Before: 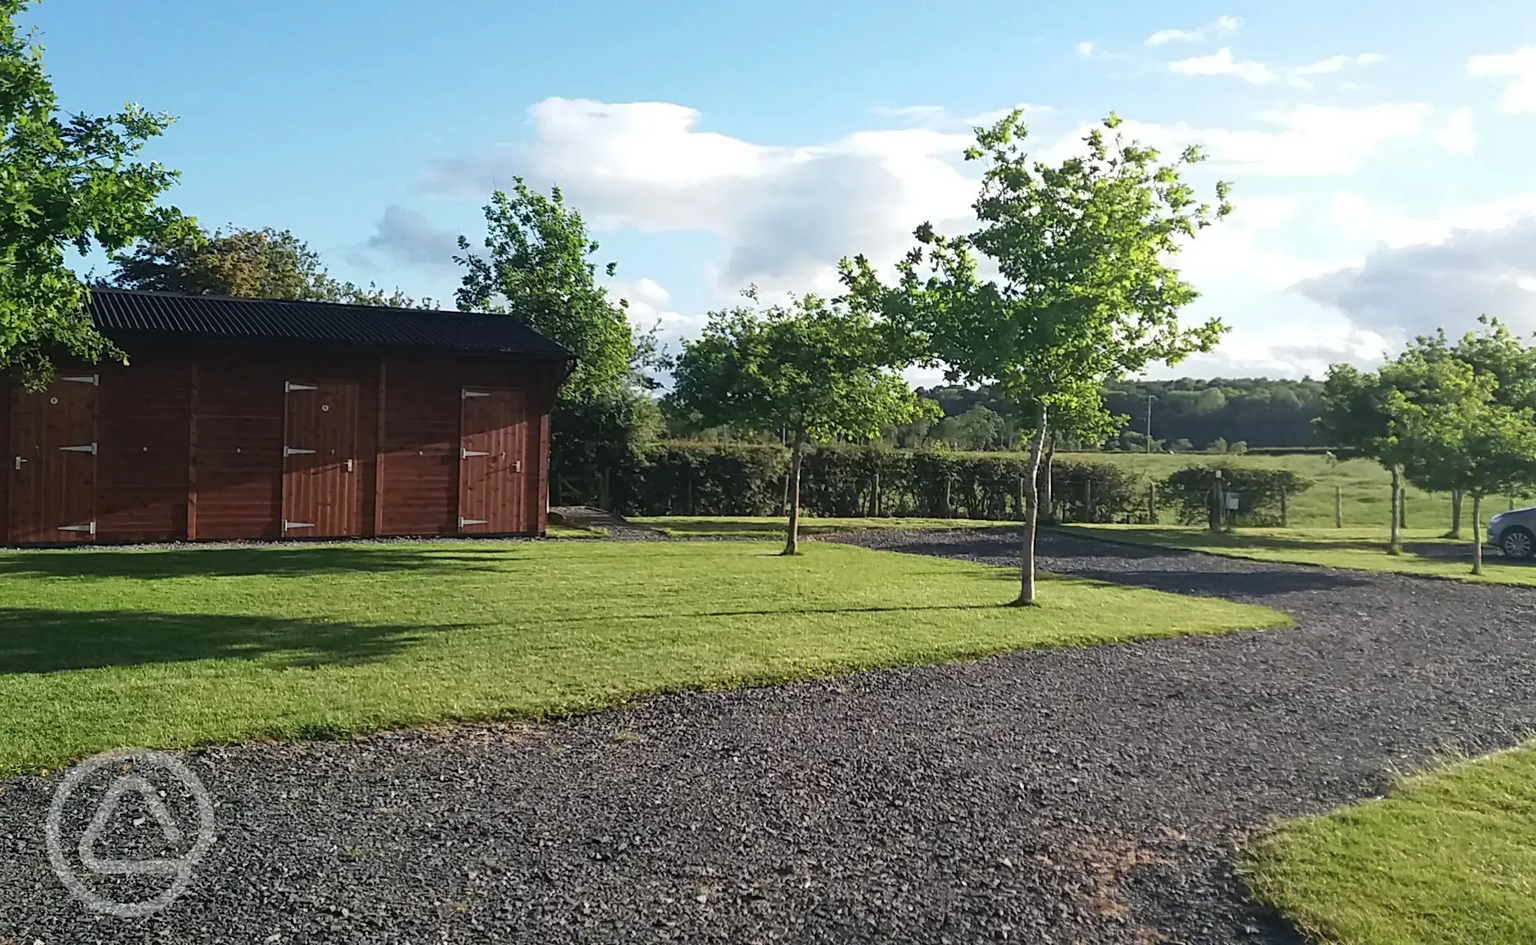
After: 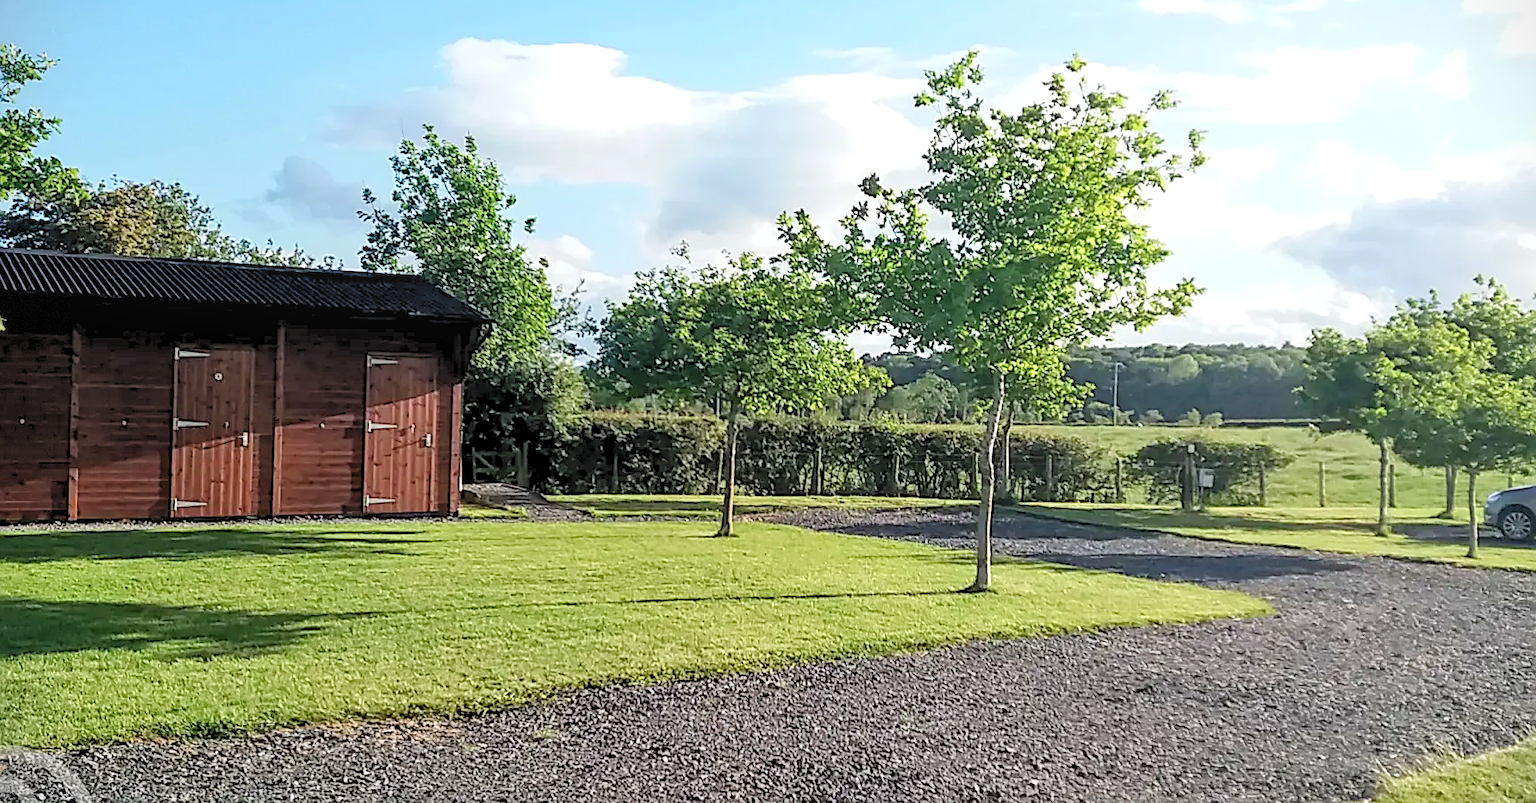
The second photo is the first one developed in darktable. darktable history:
sharpen: amount 0.495
vignetting: fall-off start 91.87%, dithering 8-bit output, unbound false
local contrast: on, module defaults
levels: levels [0.093, 0.434, 0.988]
crop: left 8.169%, top 6.609%, bottom 15.273%
